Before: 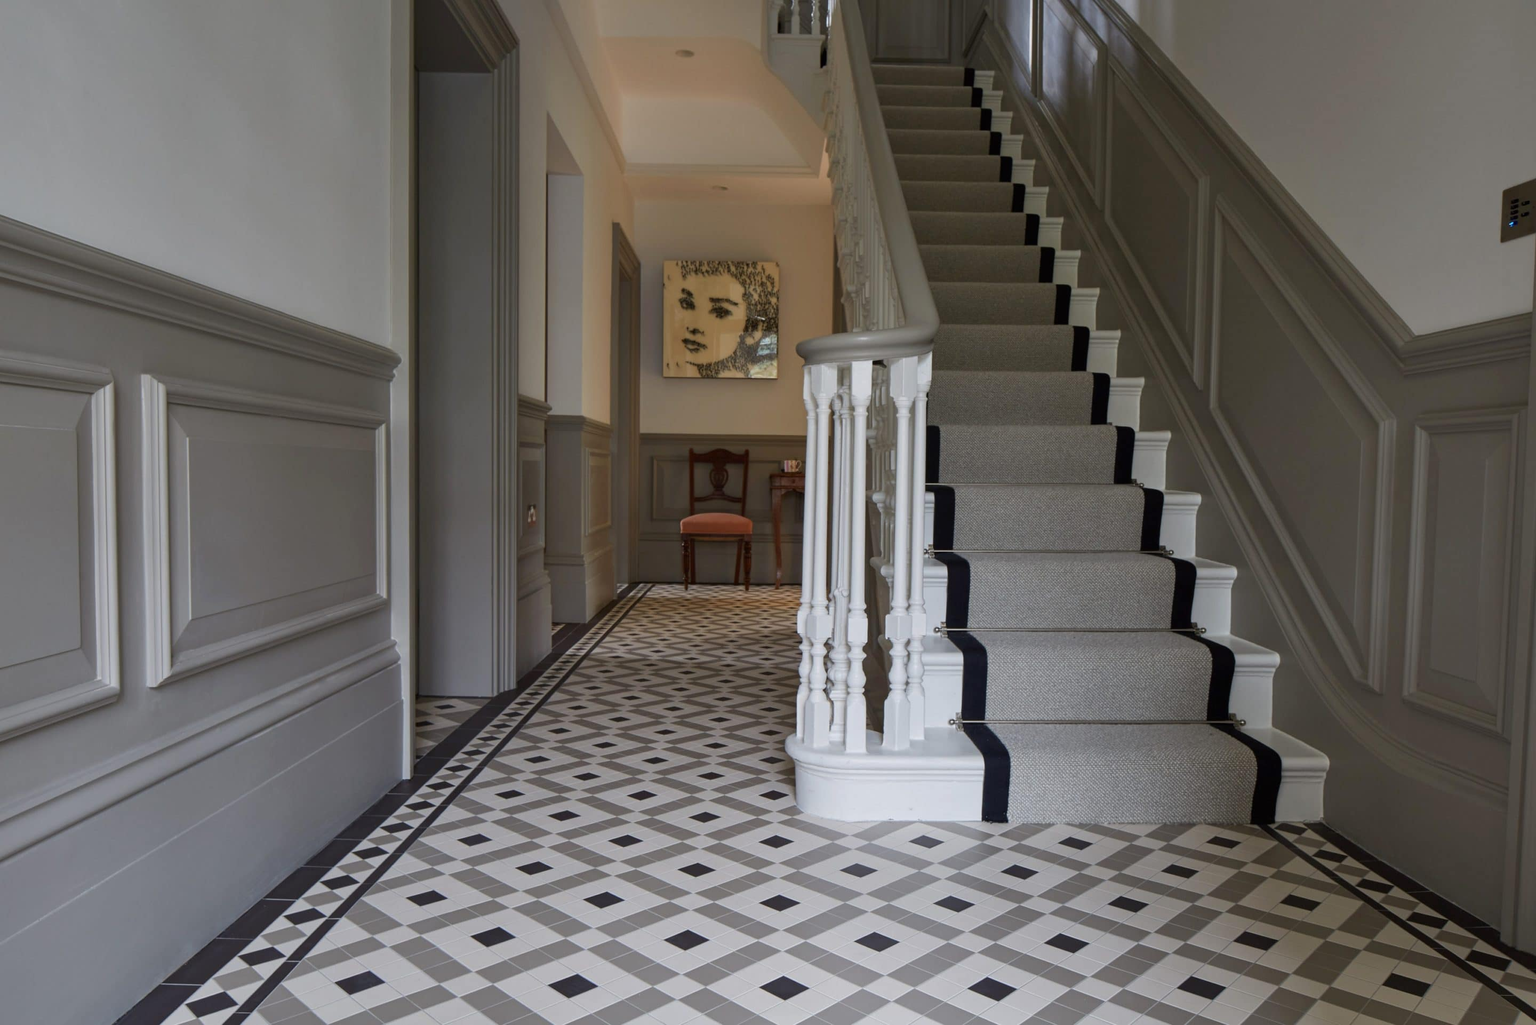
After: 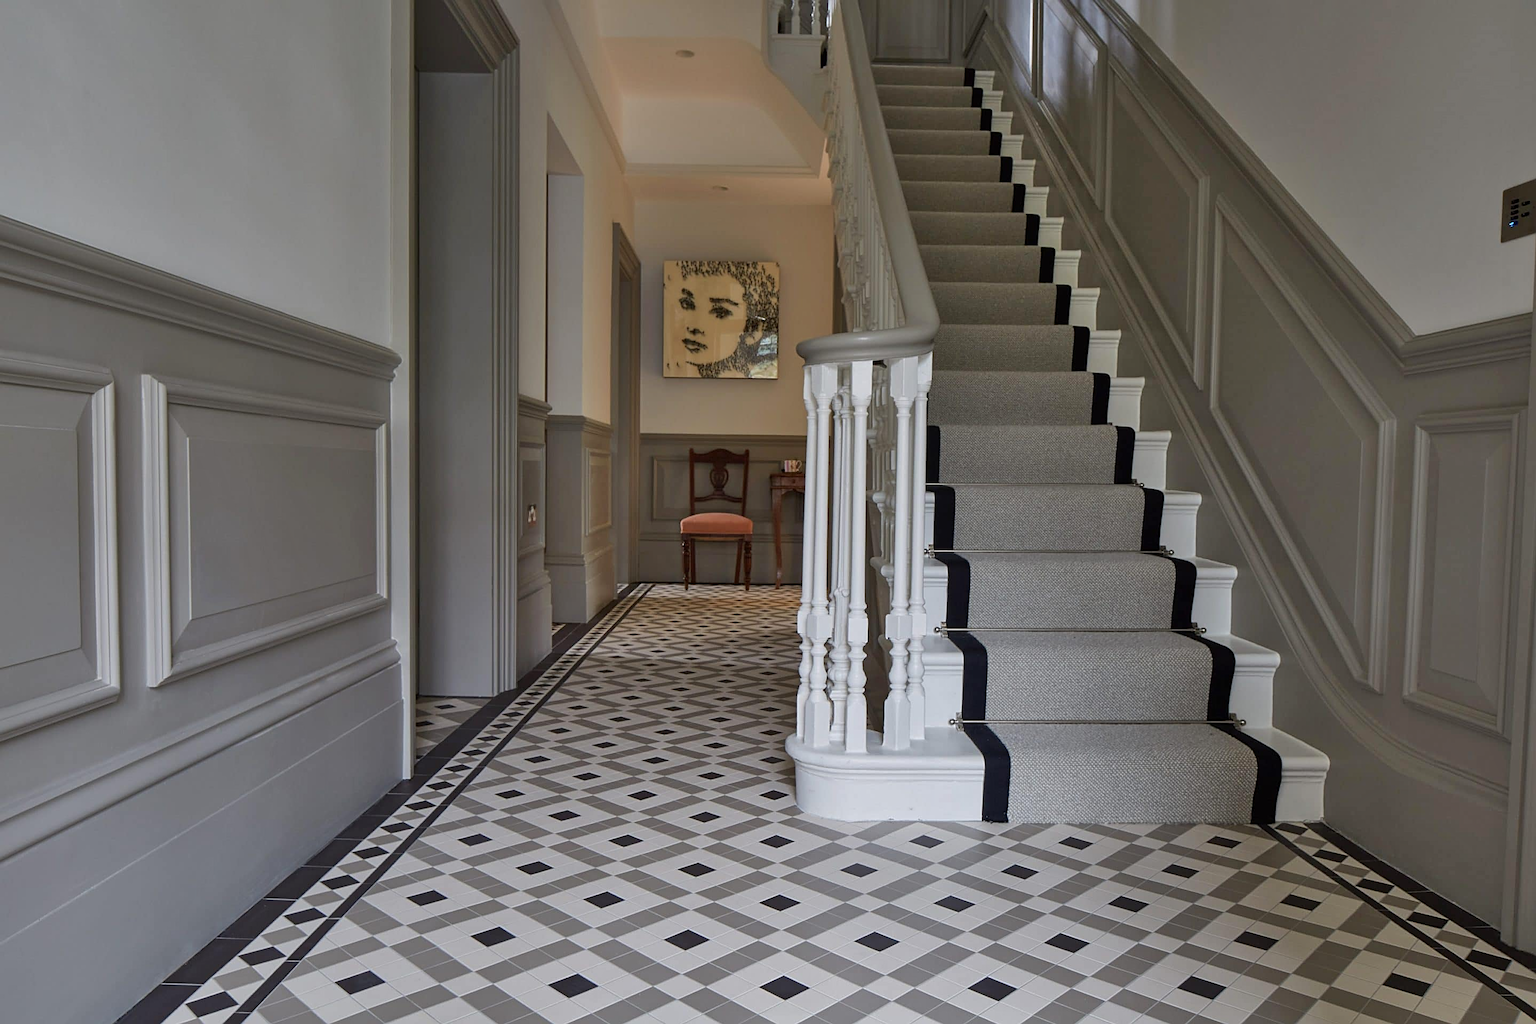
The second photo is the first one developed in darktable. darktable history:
shadows and highlights: shadows 58.39, soften with gaussian
sharpen: on, module defaults
